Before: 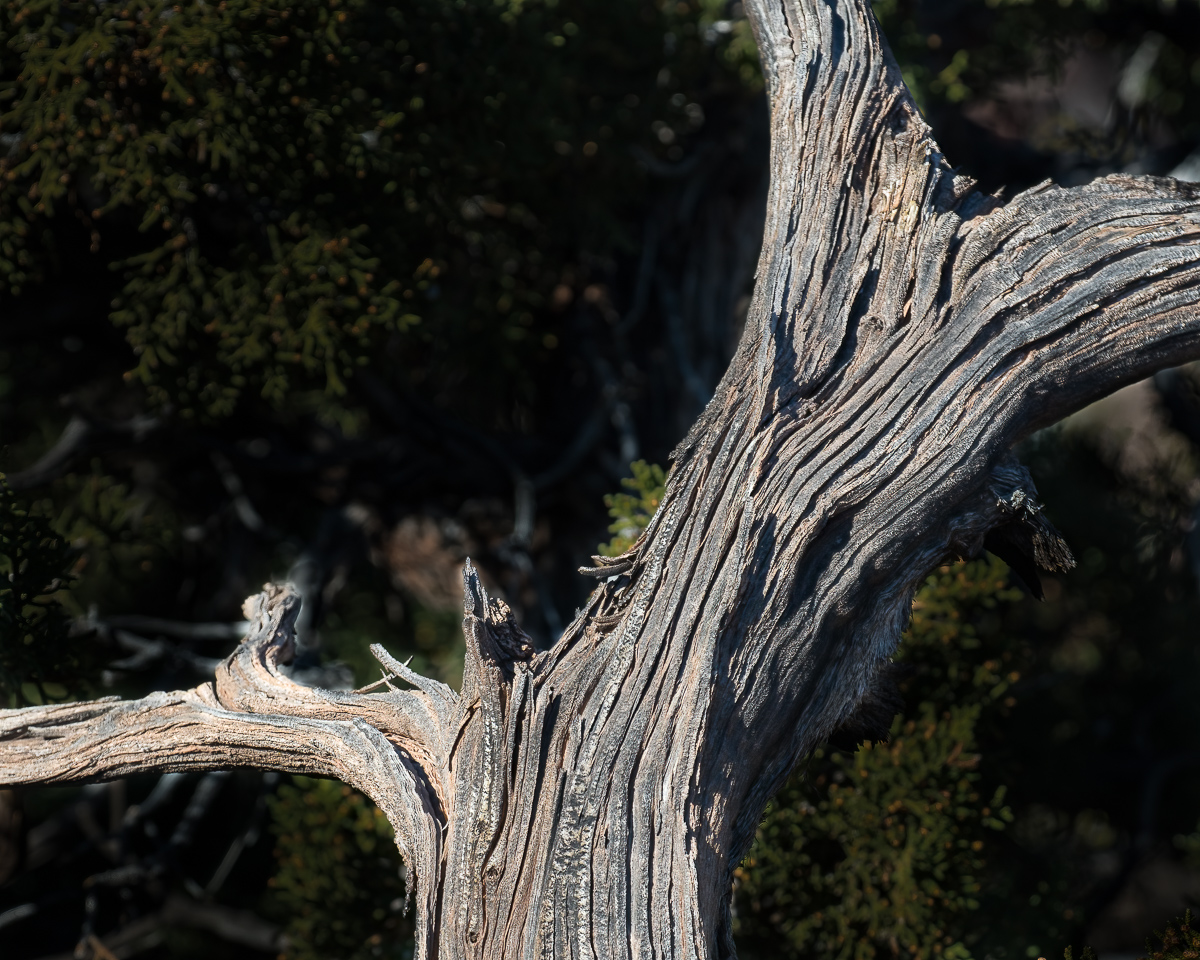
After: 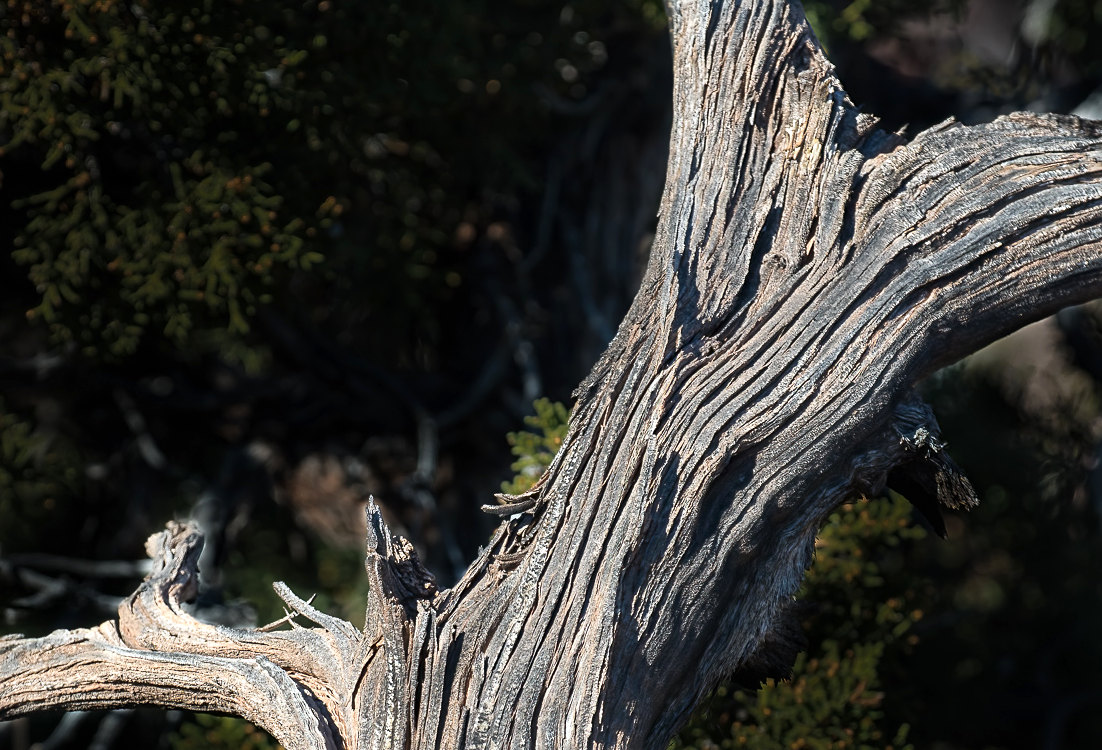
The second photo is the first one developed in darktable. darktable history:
sharpen: amount 0.209
crop: left 8.132%, top 6.528%, bottom 15.34%
exposure: exposure 0.205 EV, compensate highlight preservation false
